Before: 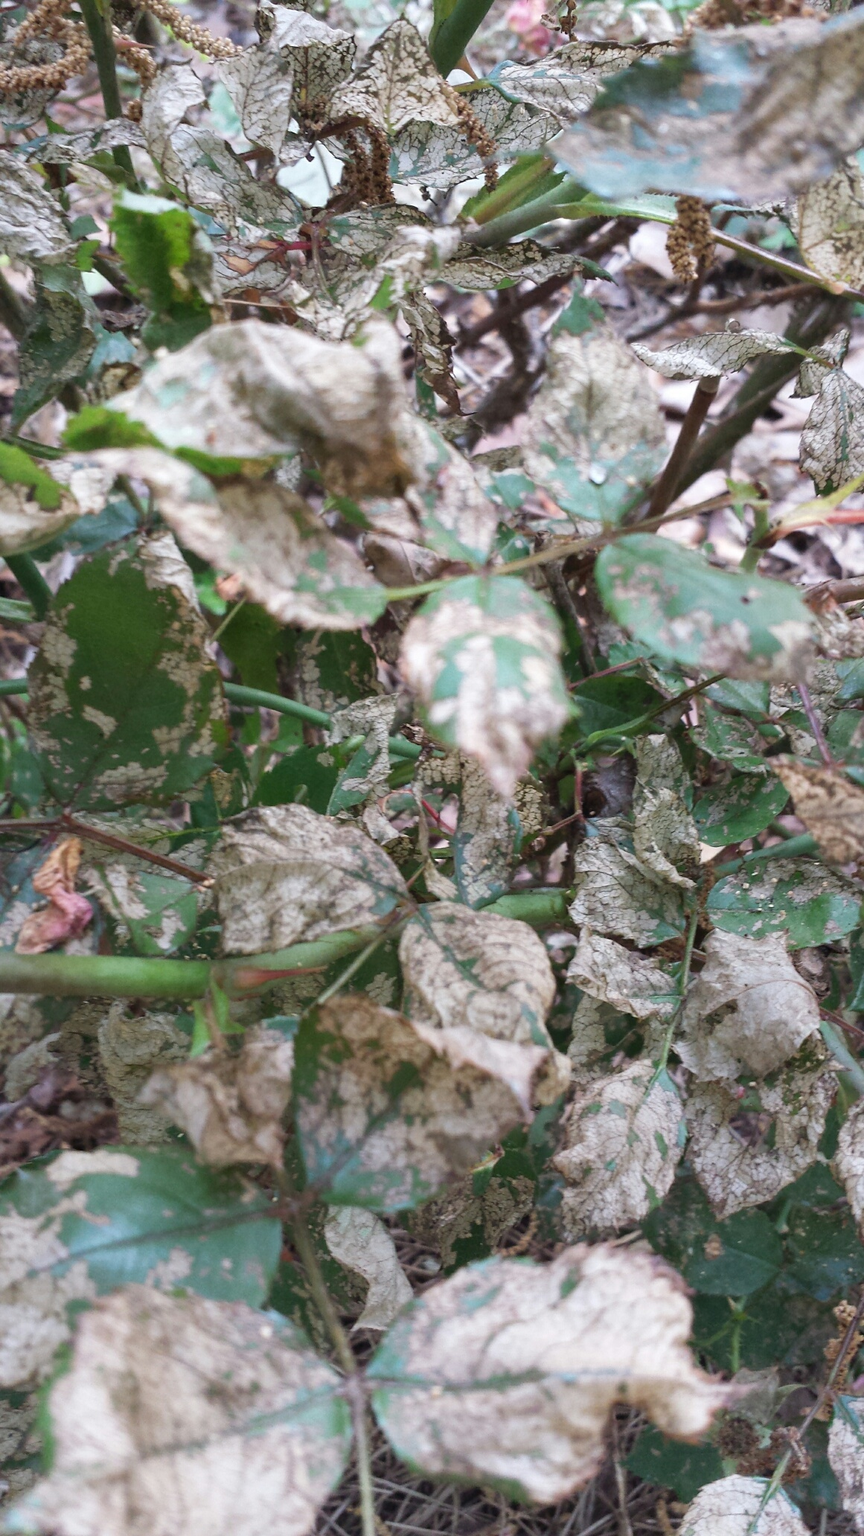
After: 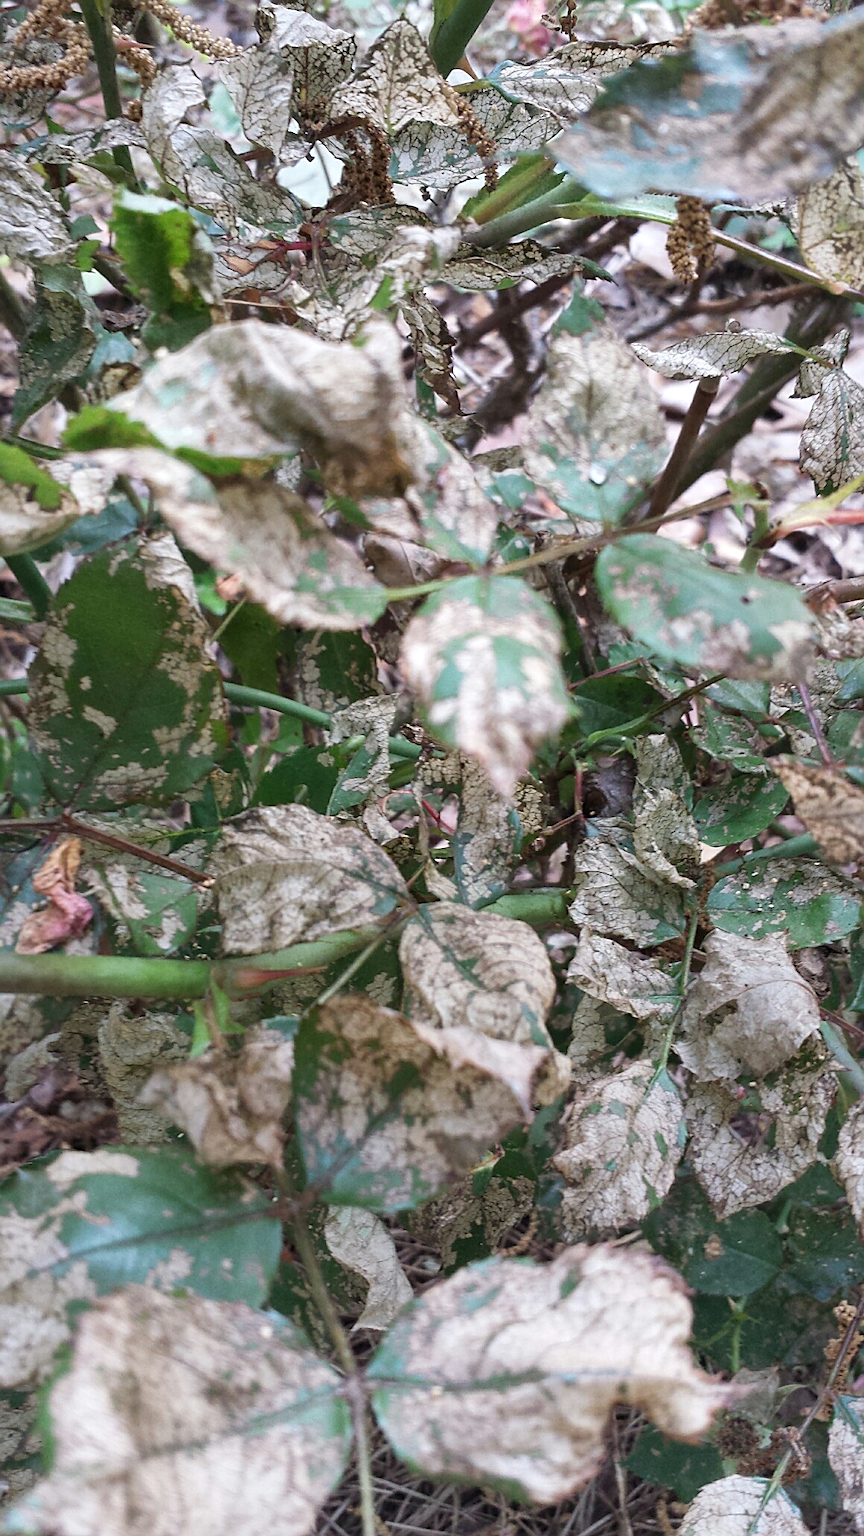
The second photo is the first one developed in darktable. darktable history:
local contrast: mode bilateral grid, contrast 20, coarseness 50, detail 120%, midtone range 0.2
sharpen: on, module defaults
